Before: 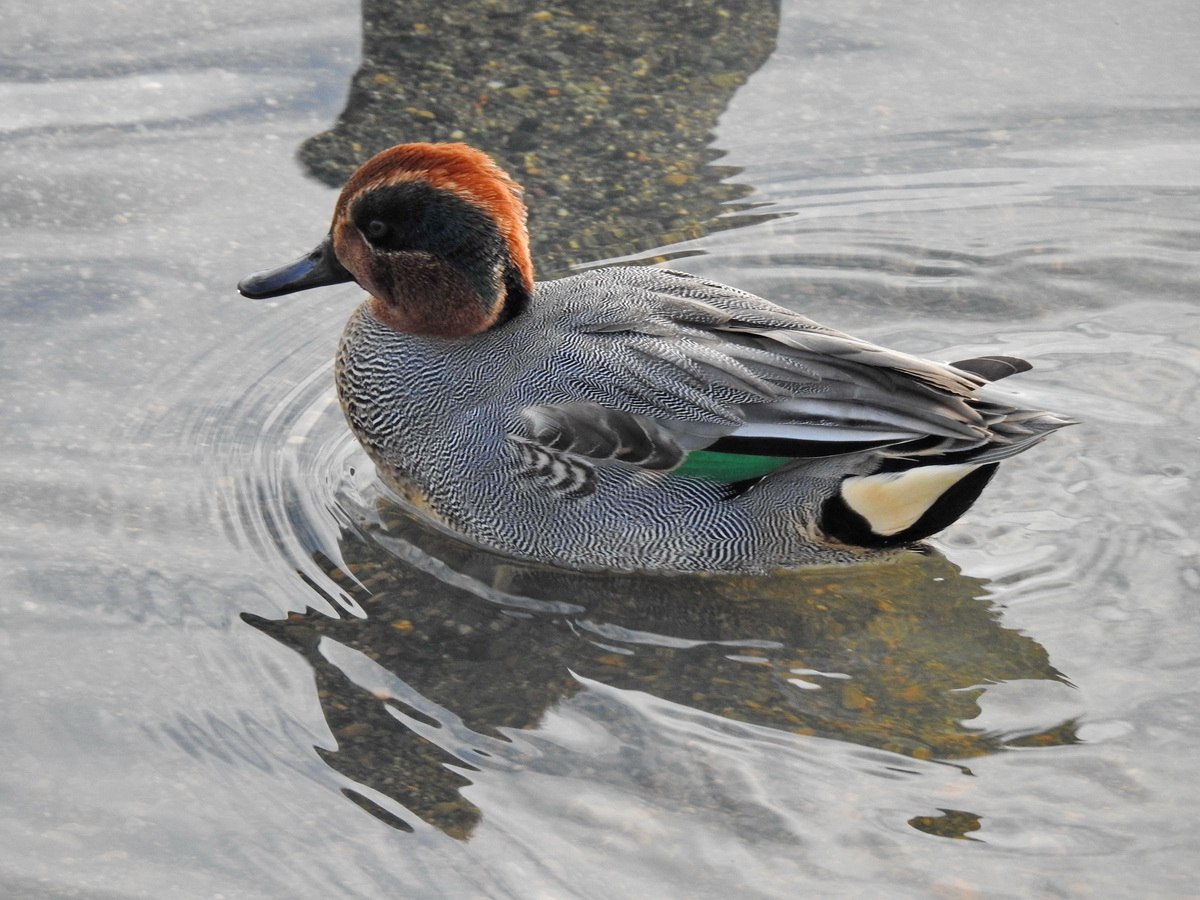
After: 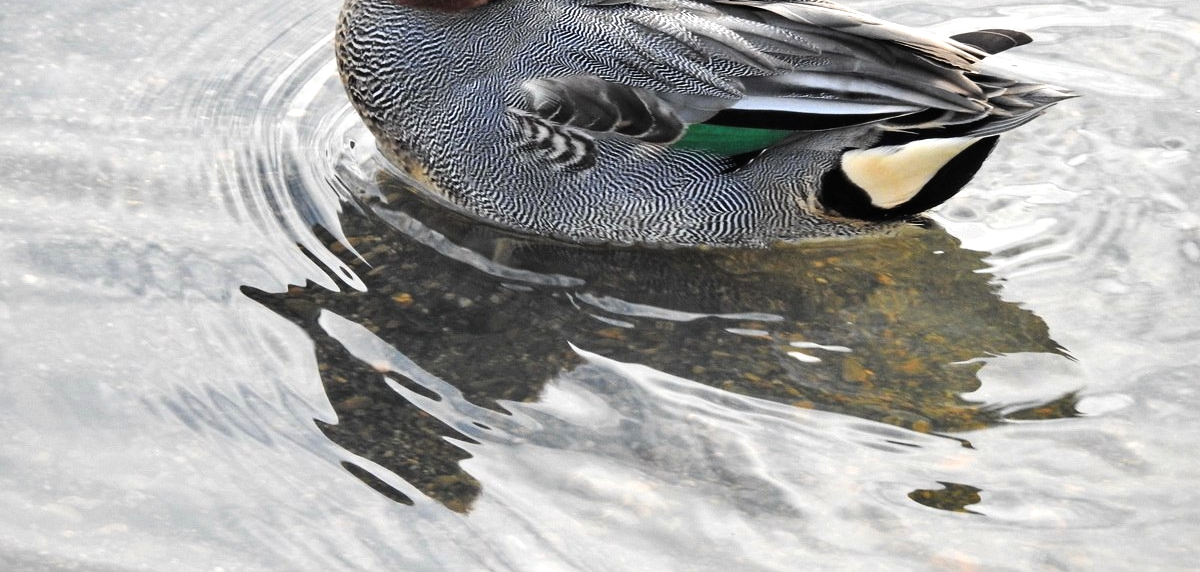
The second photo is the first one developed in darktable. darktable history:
crop and rotate: top 36.435%
tone equalizer: -8 EV -0.75 EV, -7 EV -0.7 EV, -6 EV -0.6 EV, -5 EV -0.4 EV, -3 EV 0.4 EV, -2 EV 0.6 EV, -1 EV 0.7 EV, +0 EV 0.75 EV, edges refinement/feathering 500, mask exposure compensation -1.57 EV, preserve details no
